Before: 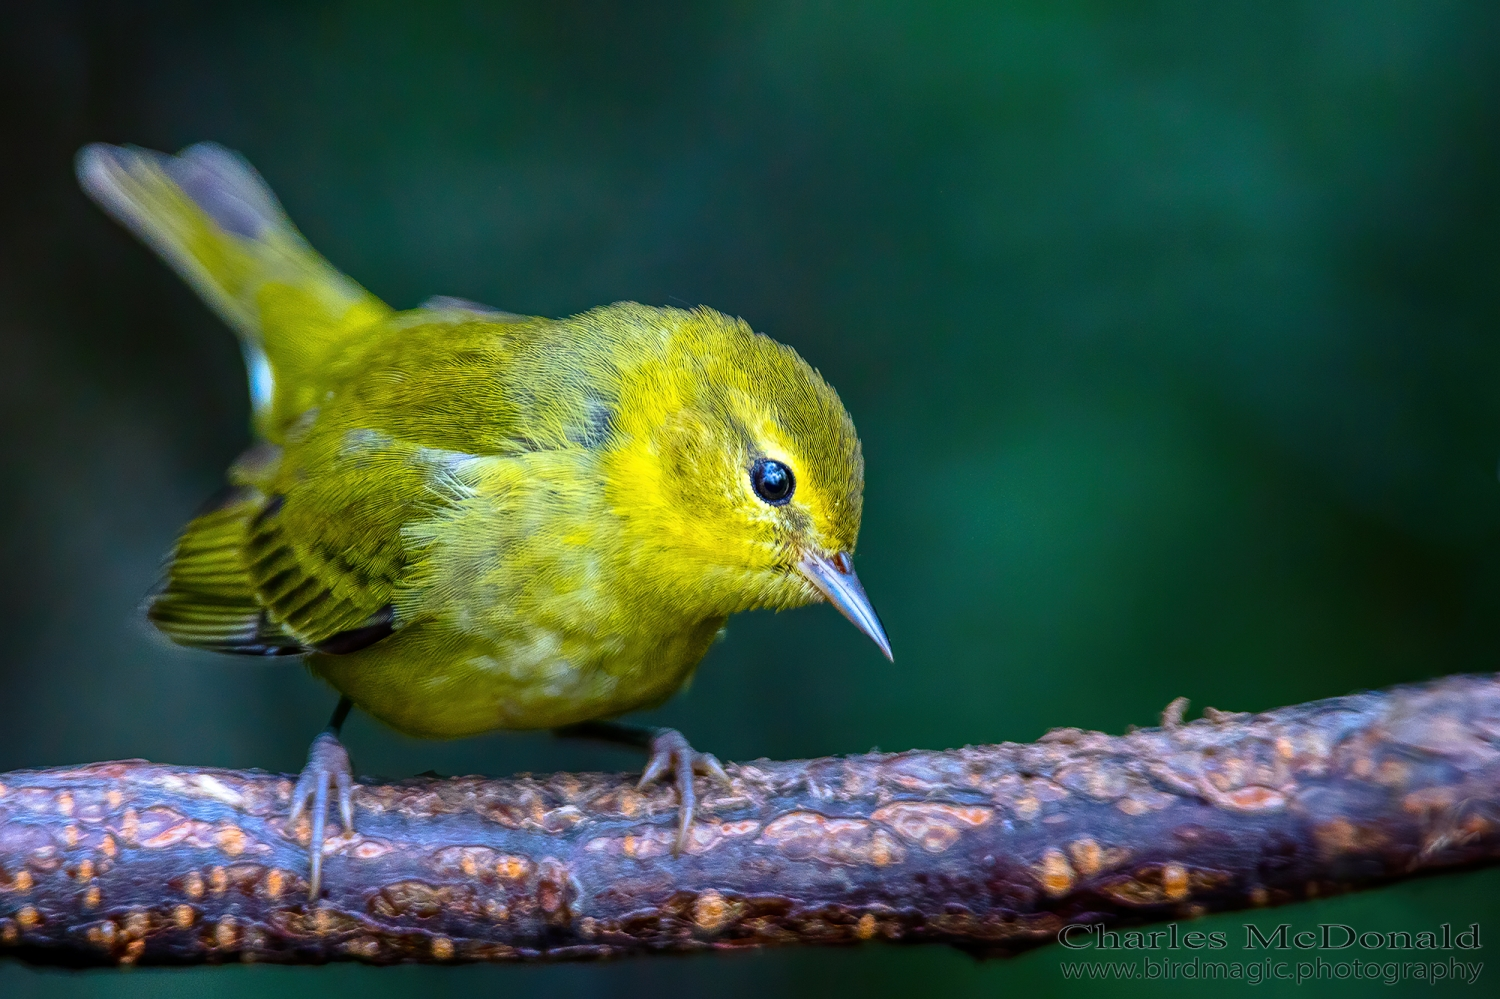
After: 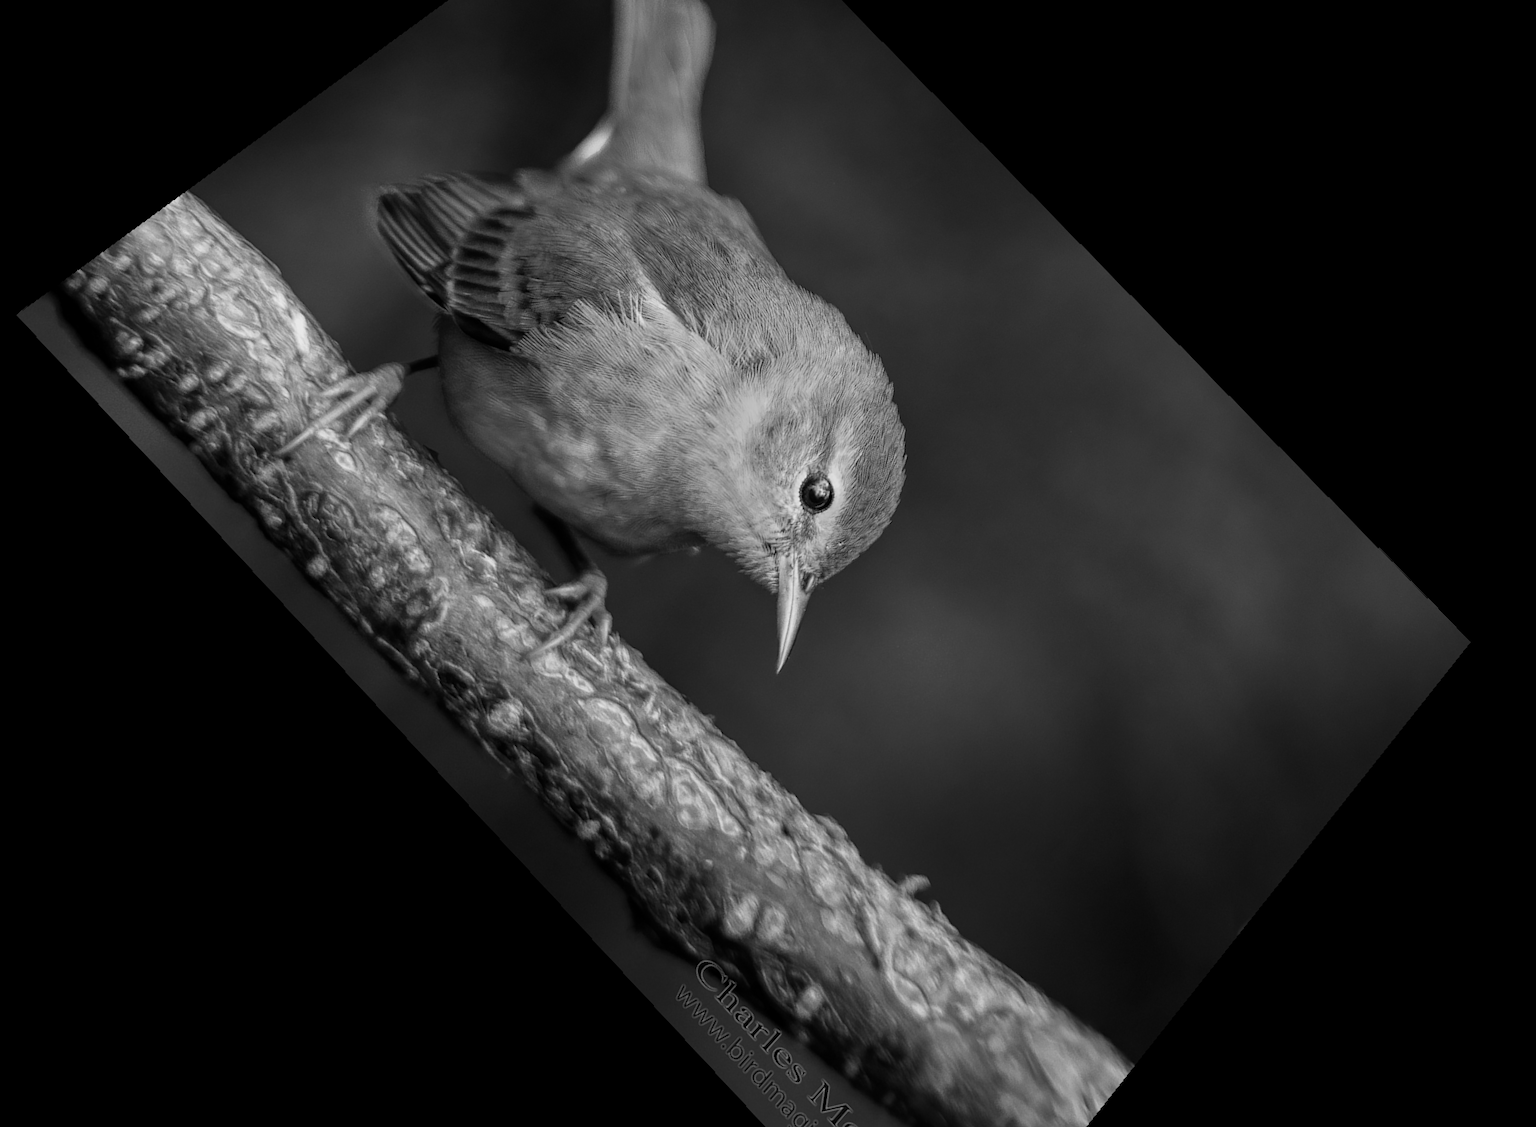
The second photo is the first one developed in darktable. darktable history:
color calibration: output gray [0.246, 0.254, 0.501, 0], gray › normalize channels true, illuminant same as pipeline (D50), adaptation XYZ, x 0.346, y 0.359, gamut compression 0
white balance: red 1.123, blue 0.83
rotate and perspective: rotation 0.128°, lens shift (vertical) -0.181, lens shift (horizontal) -0.044, shear 0.001, automatic cropping off
crop and rotate: angle -46.26°, top 16.234%, right 0.912%, bottom 11.704%
